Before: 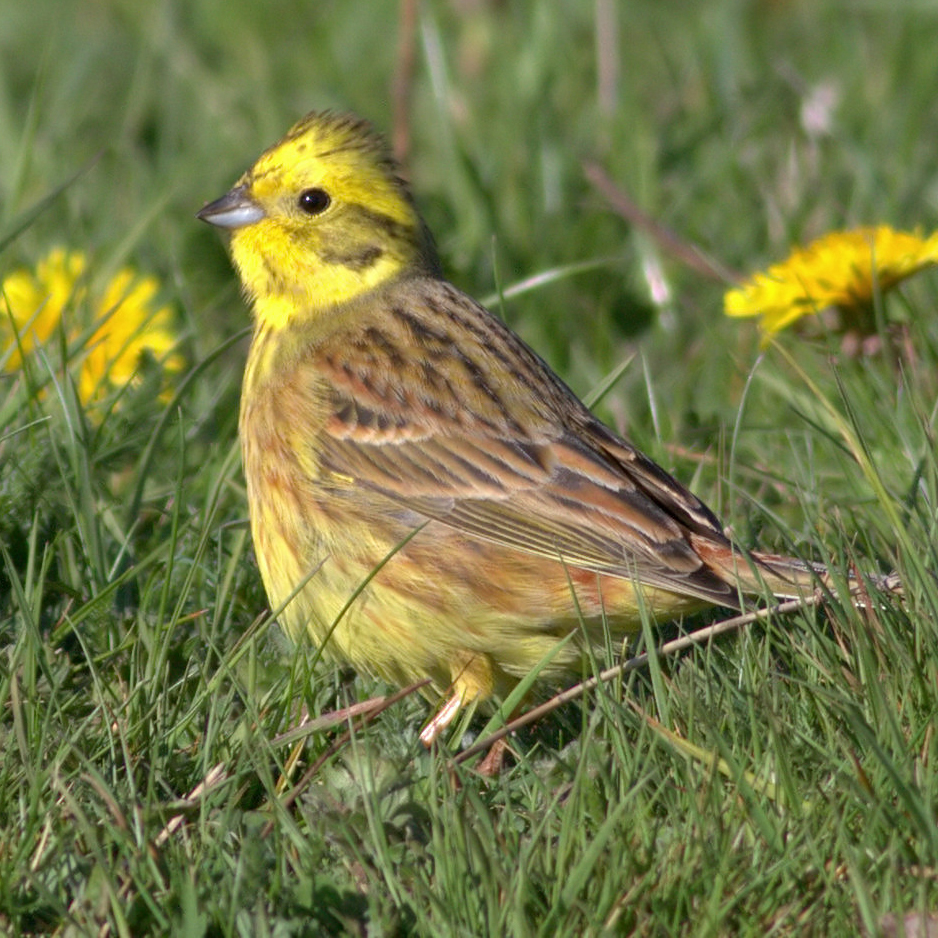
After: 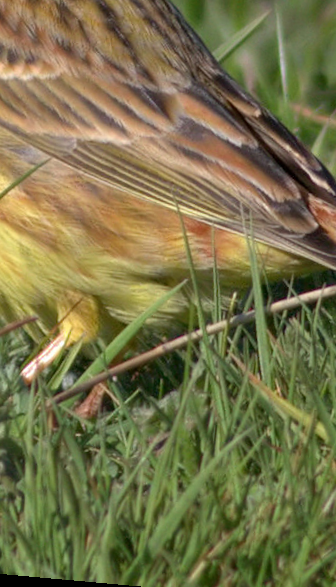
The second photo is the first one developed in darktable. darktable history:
crop: left 40.878%, top 39.176%, right 25.993%, bottom 3.081%
rotate and perspective: rotation 5.12°, automatic cropping off
